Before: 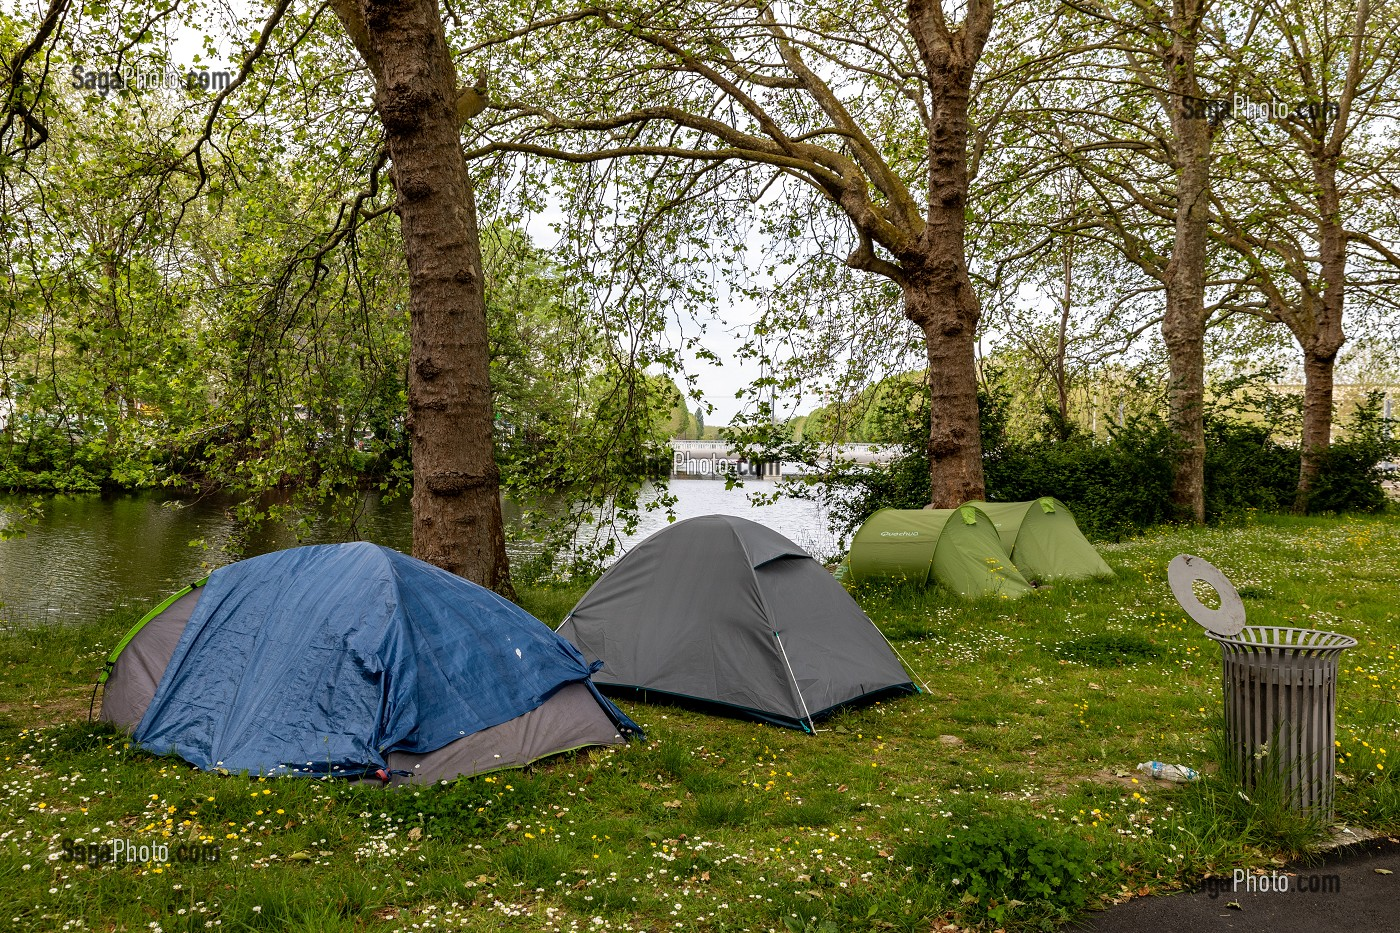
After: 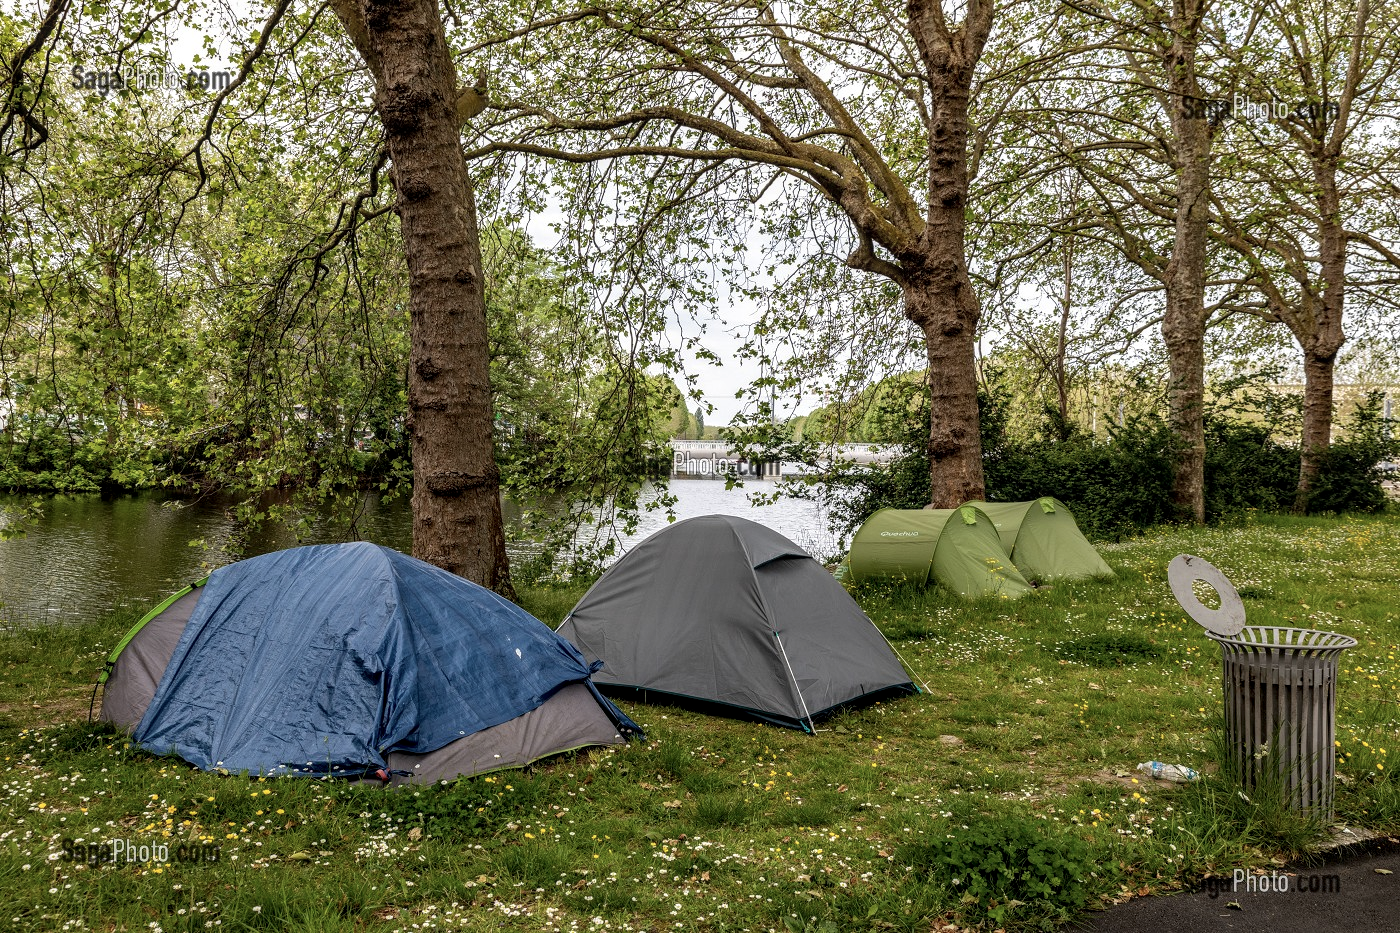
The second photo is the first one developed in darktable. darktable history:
color correction: highlights b* 0.054, saturation 0.842
local contrast: on, module defaults
